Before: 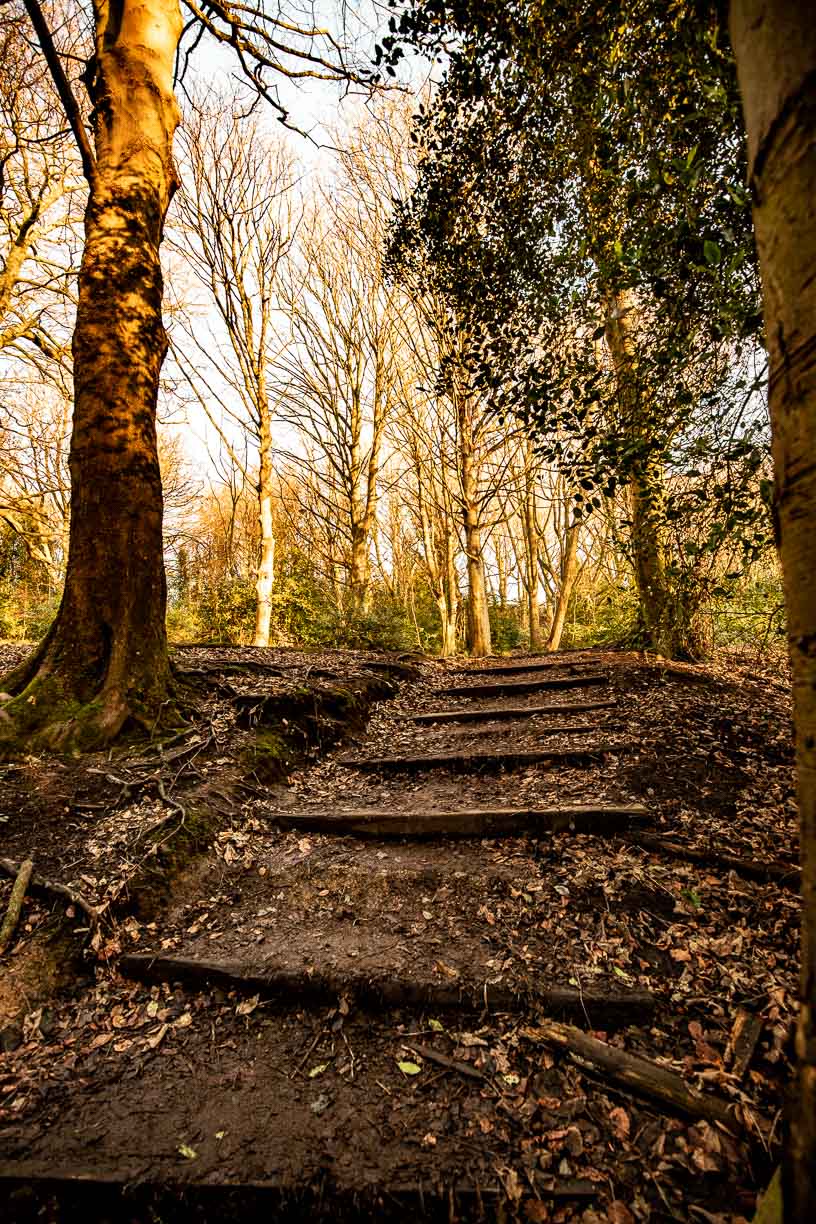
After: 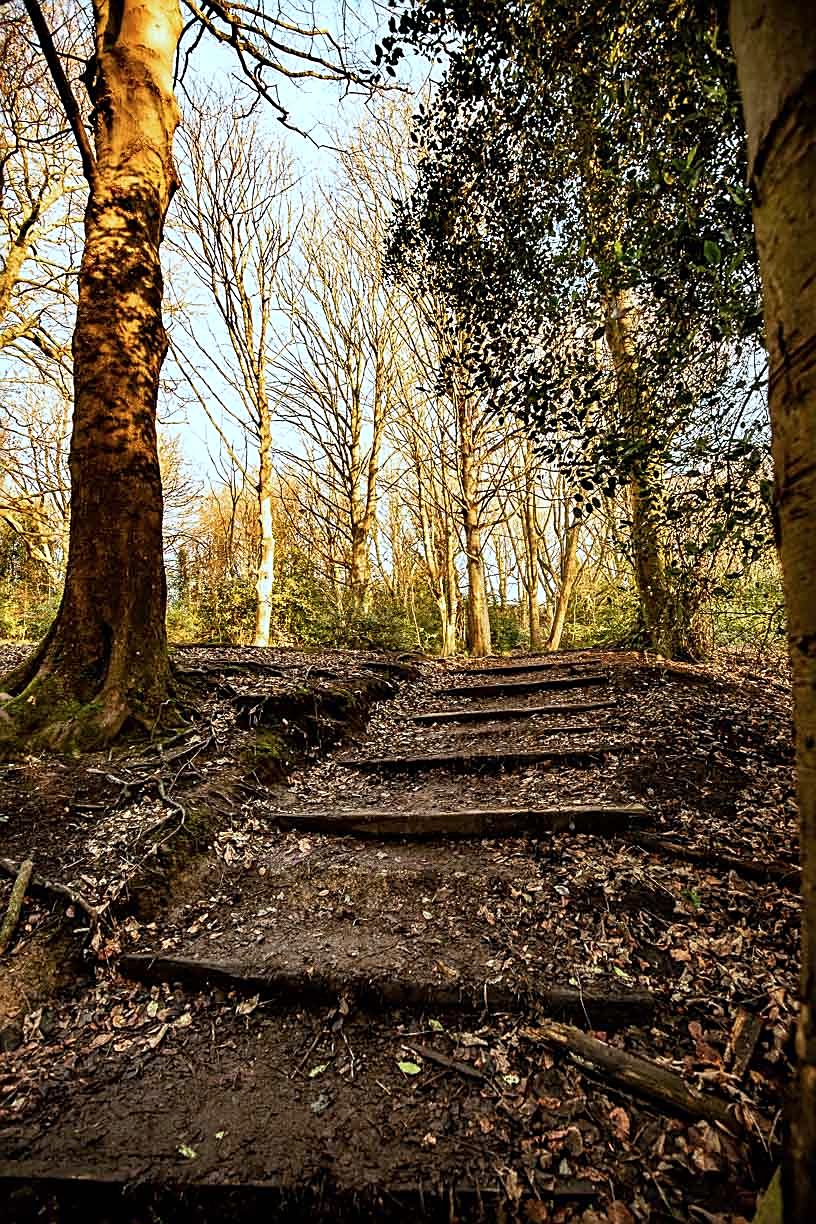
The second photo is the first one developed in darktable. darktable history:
color calibration: illuminant F (fluorescent), F source F9 (Cool White Deluxe 4150 K) – high CRI, x 0.374, y 0.373, temperature 4158.34 K
sharpen: on, module defaults
